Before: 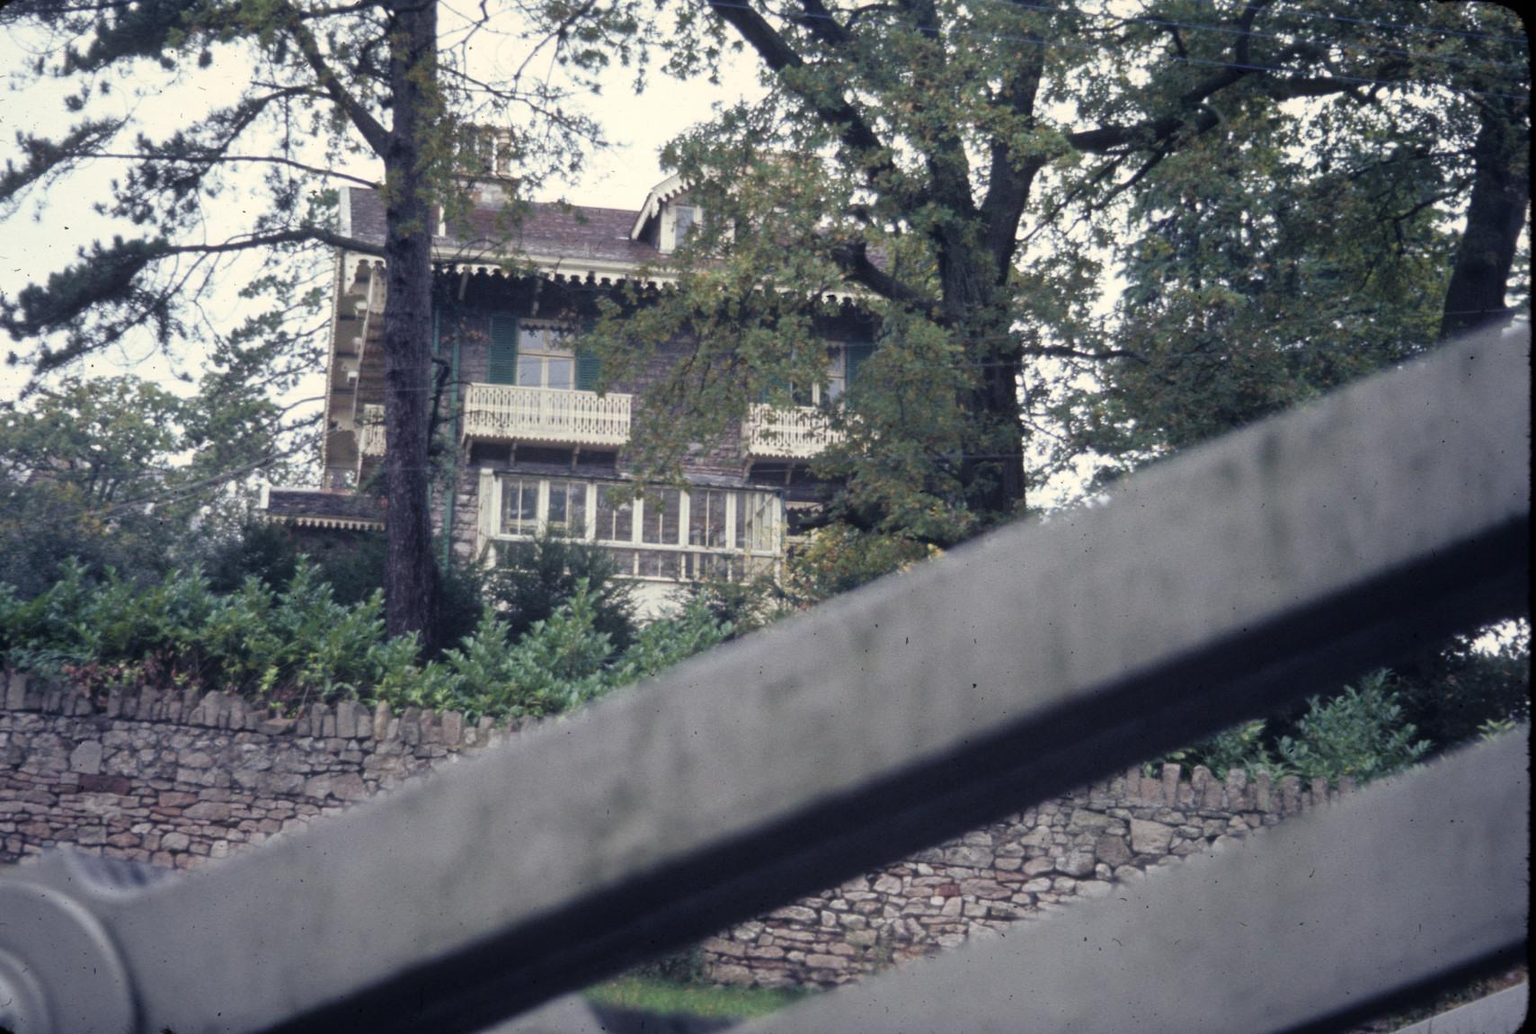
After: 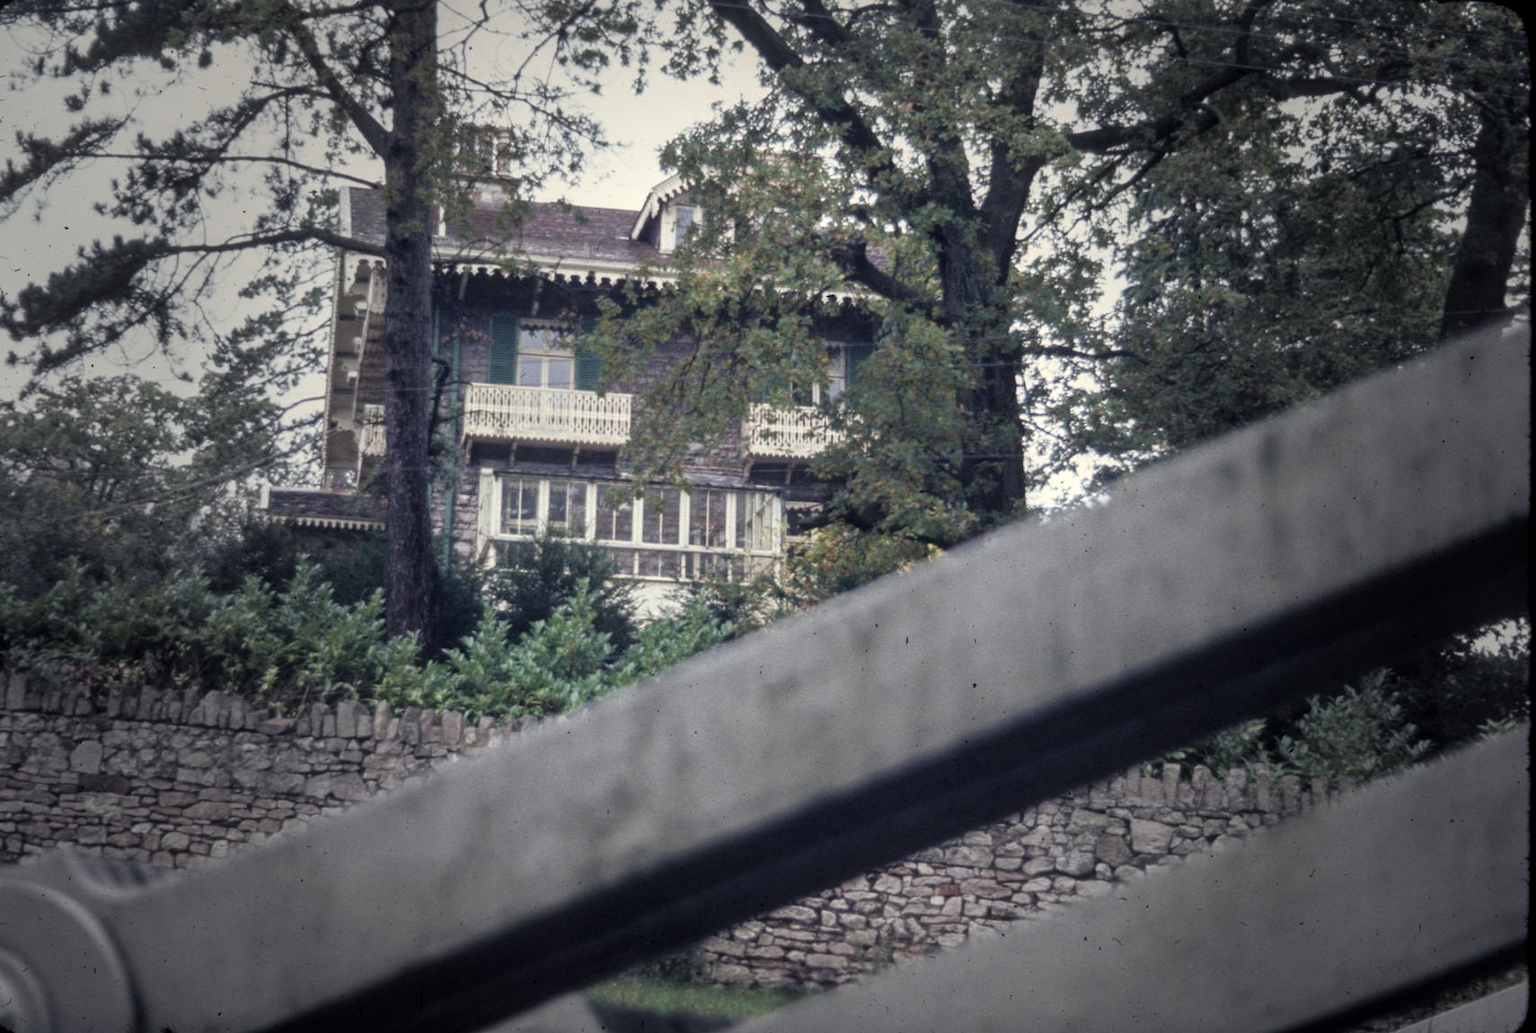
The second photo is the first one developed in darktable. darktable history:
local contrast: on, module defaults
vignetting: fall-off start 40%, fall-off radius 40%
